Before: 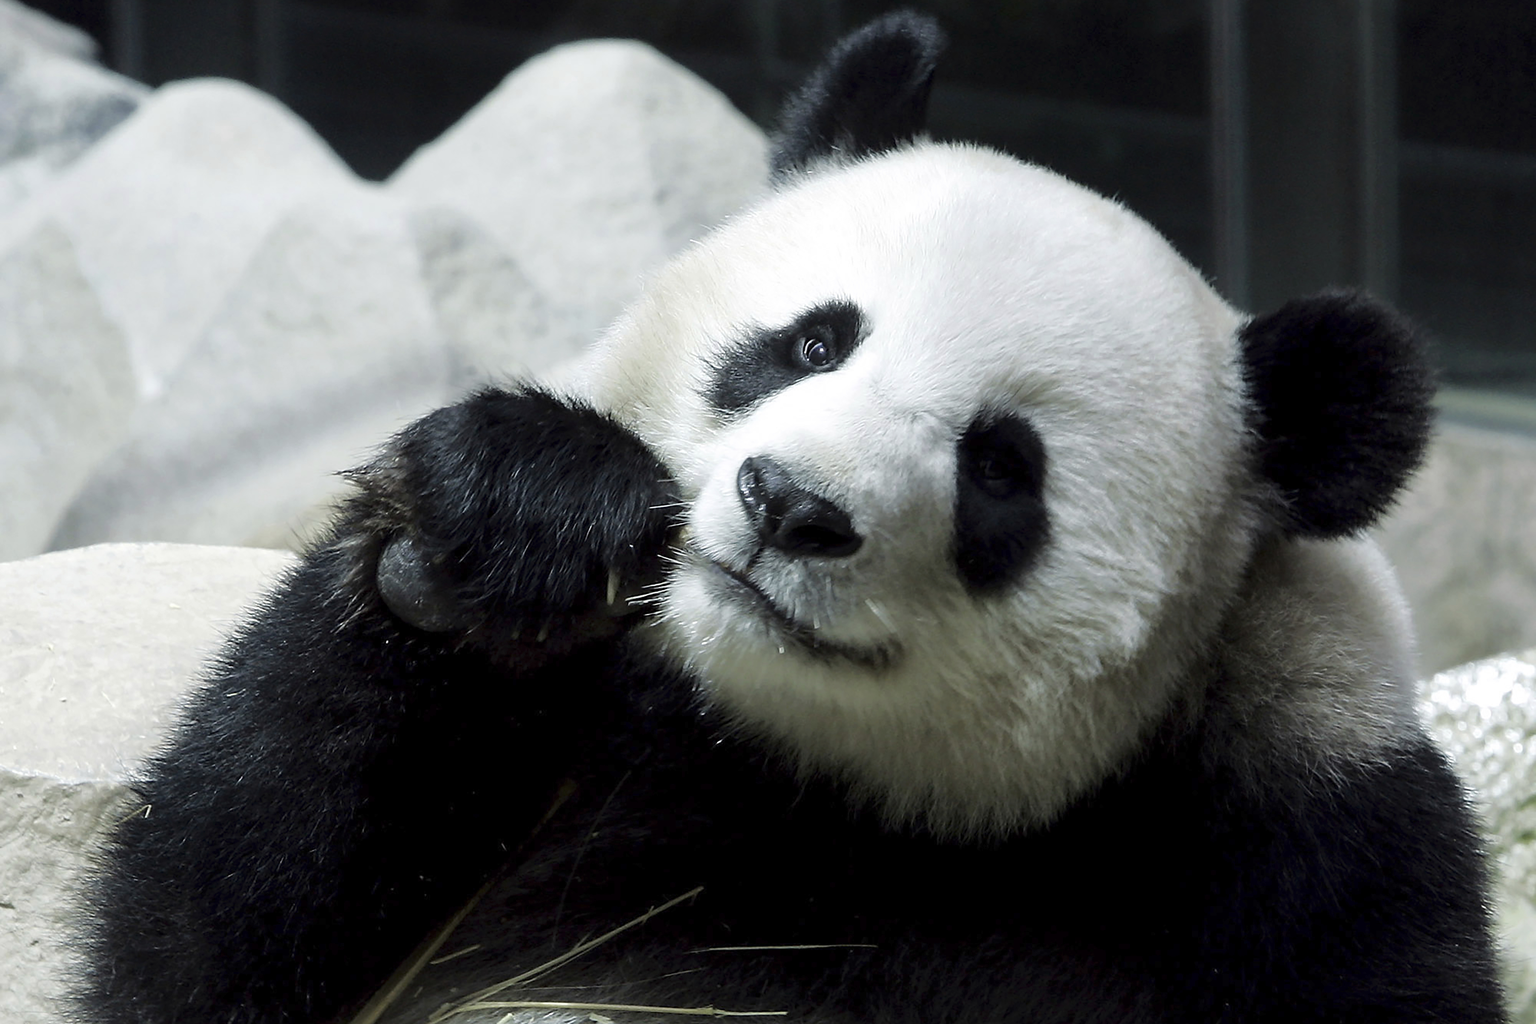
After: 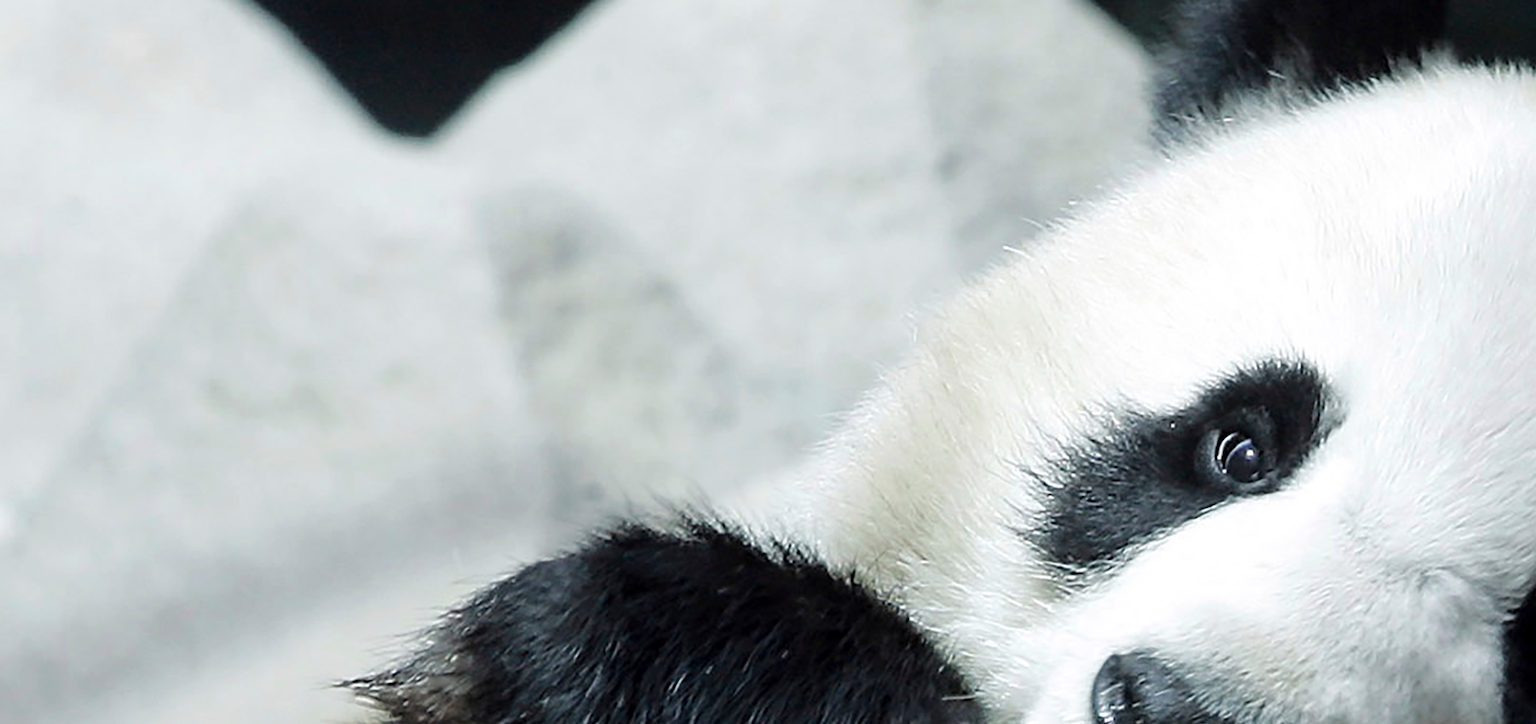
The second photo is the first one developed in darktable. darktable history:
crop: left 10.098%, top 10.578%, right 36.548%, bottom 51.662%
